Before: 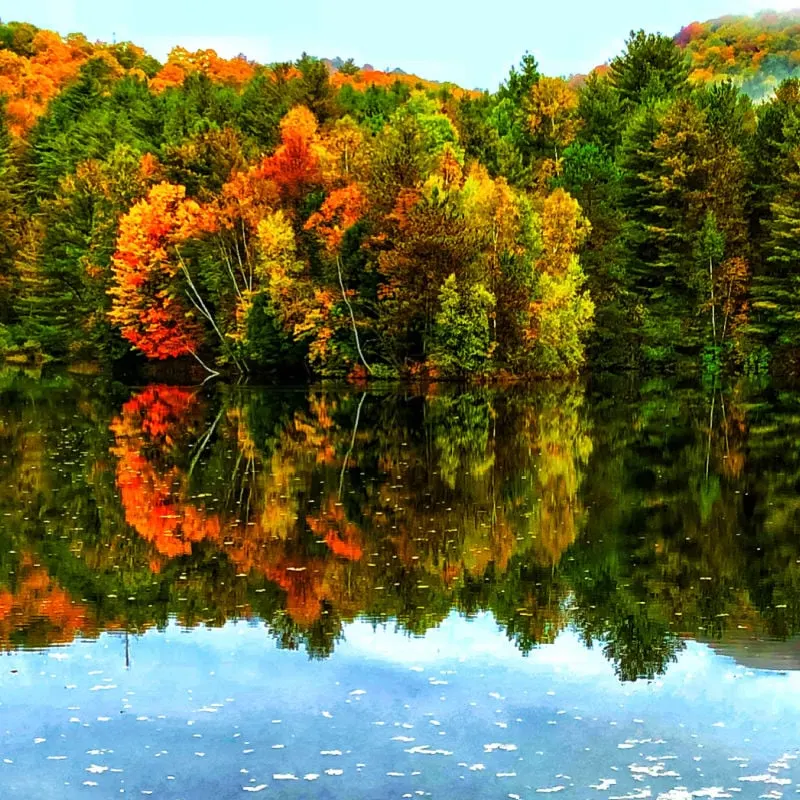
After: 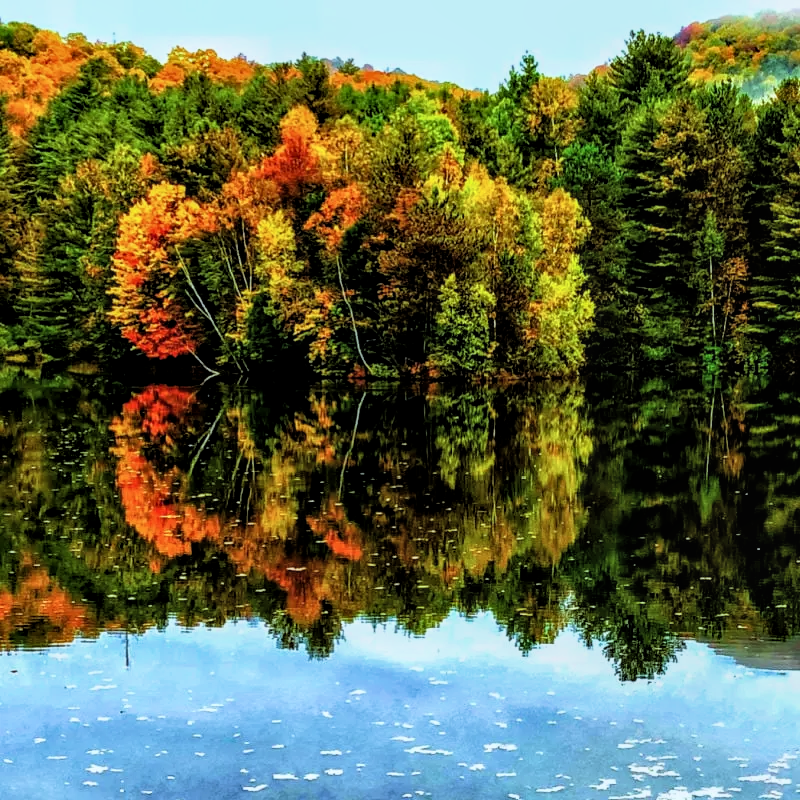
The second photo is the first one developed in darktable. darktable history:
local contrast: on, module defaults
white balance: red 0.925, blue 1.046
filmic rgb: black relative exposure -4.91 EV, white relative exposure 2.84 EV, hardness 3.7
